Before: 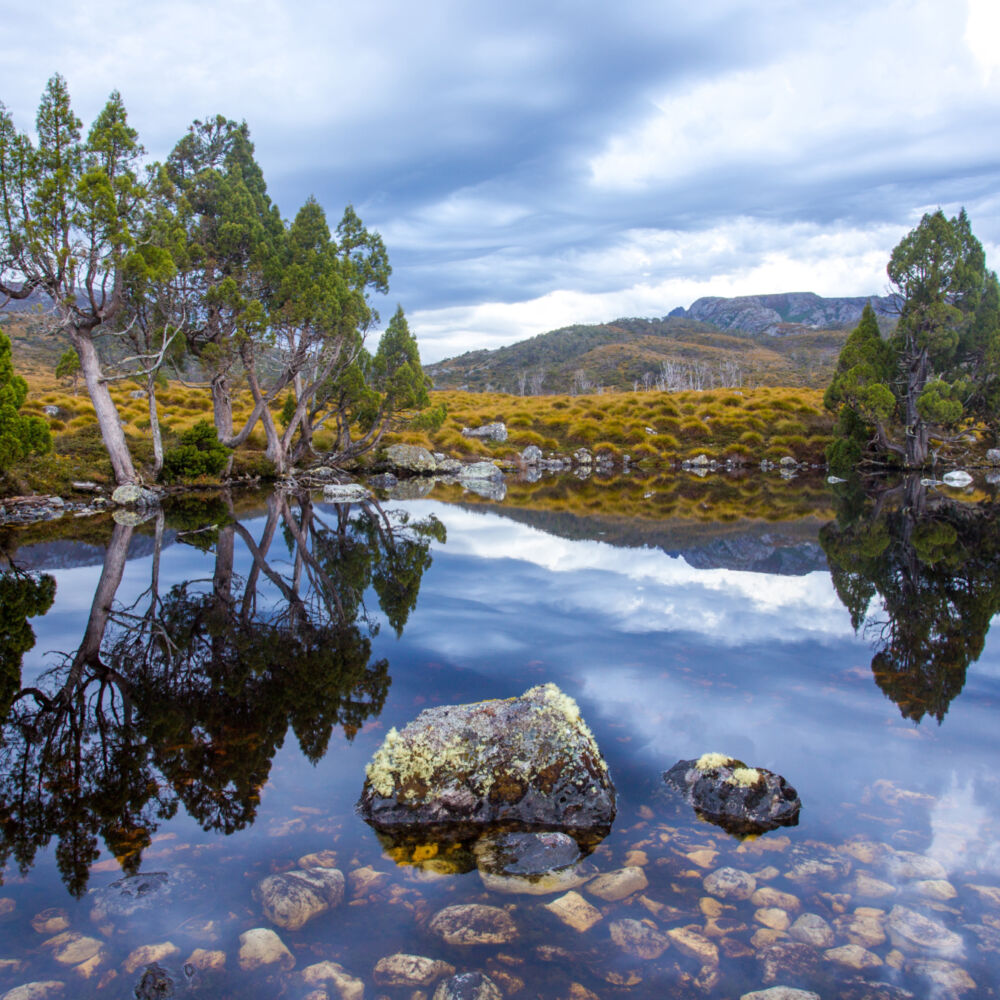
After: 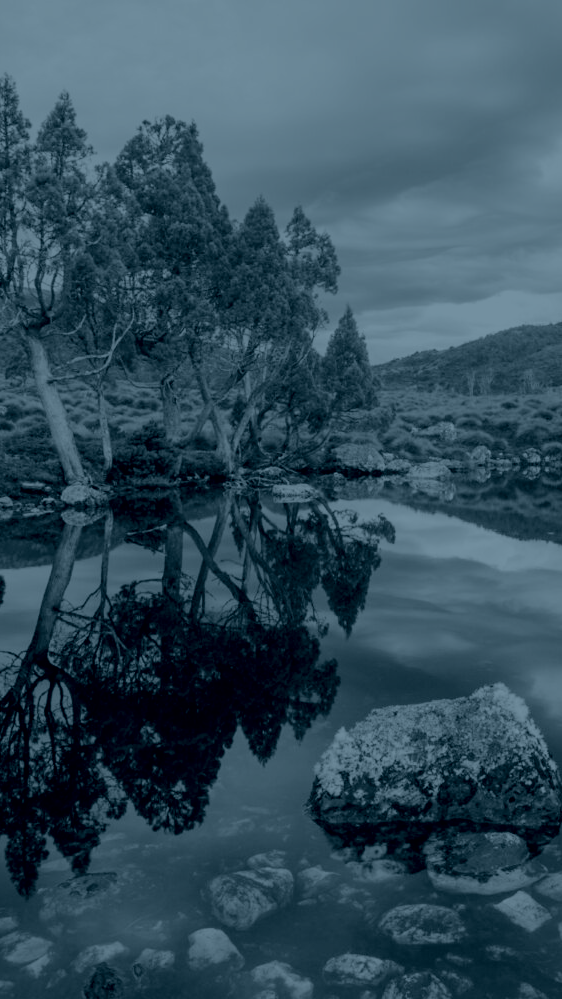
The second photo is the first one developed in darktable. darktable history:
colorize: hue 194.4°, saturation 29%, source mix 61.75%, lightness 3.98%, version 1
exposure: black level correction 0, exposure 0.3 EV, compensate highlight preservation false
crop: left 5.114%, right 38.589%
tone curve: curves: ch0 [(0, 0) (0.004, 0.001) (0.133, 0.112) (0.325, 0.362) (0.832, 0.893) (1, 1)], color space Lab, linked channels, preserve colors none
